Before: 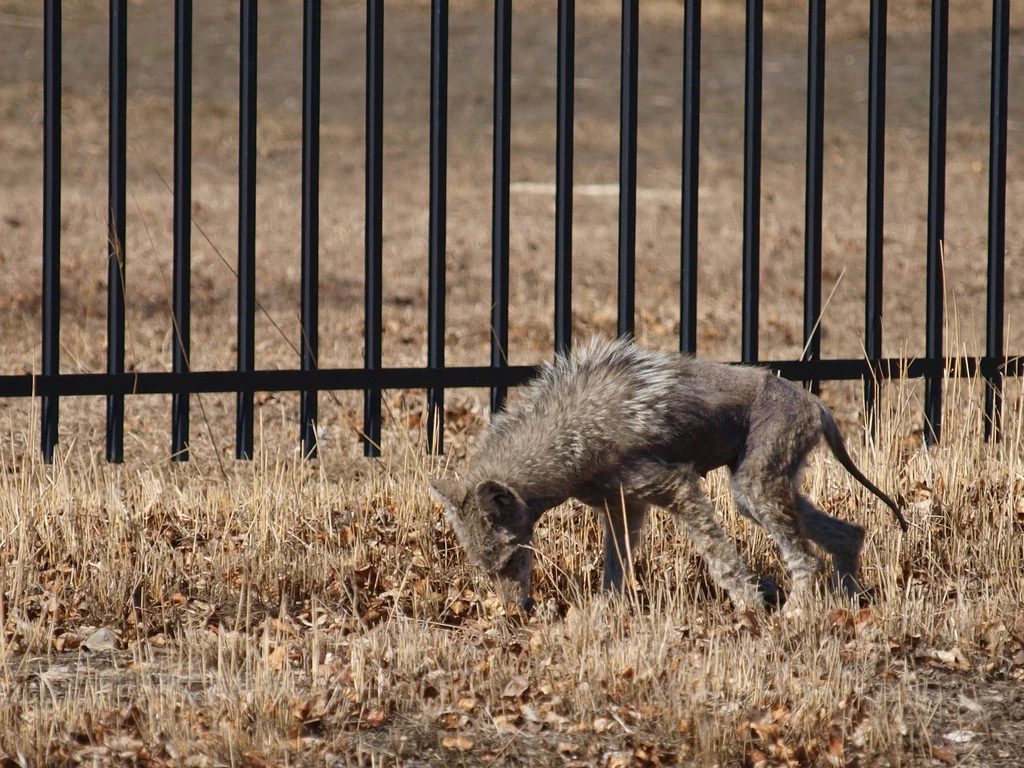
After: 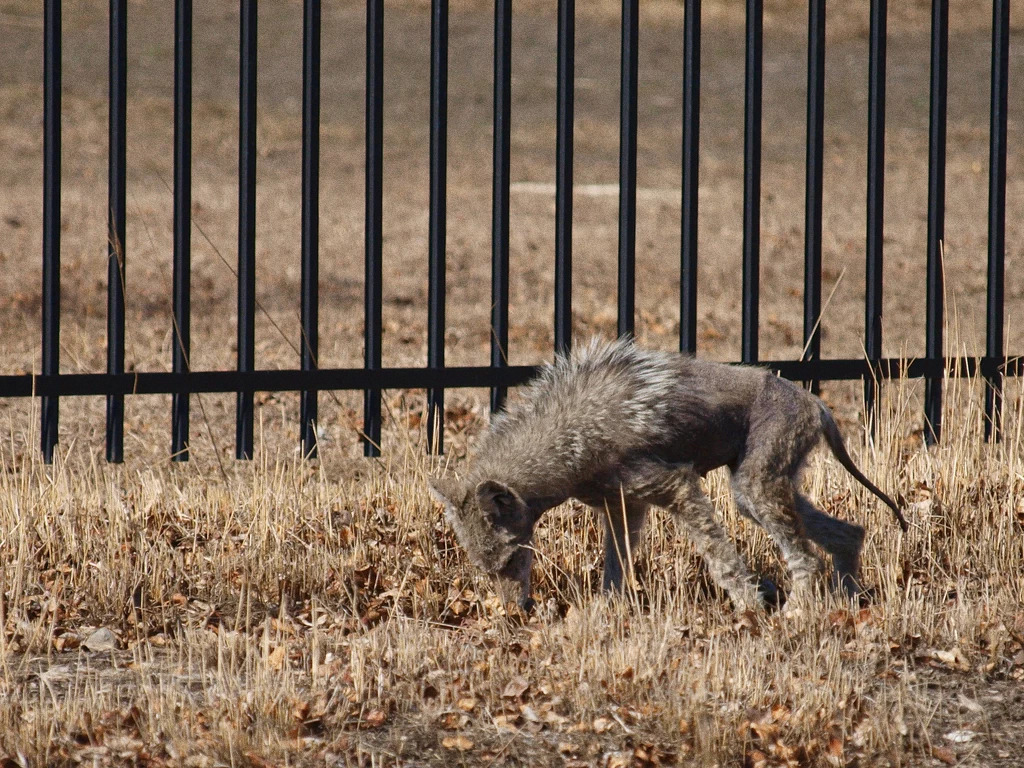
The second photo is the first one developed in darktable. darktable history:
exposure: exposure -0.01 EV, compensate highlight preservation false
grain: coarseness 0.09 ISO
